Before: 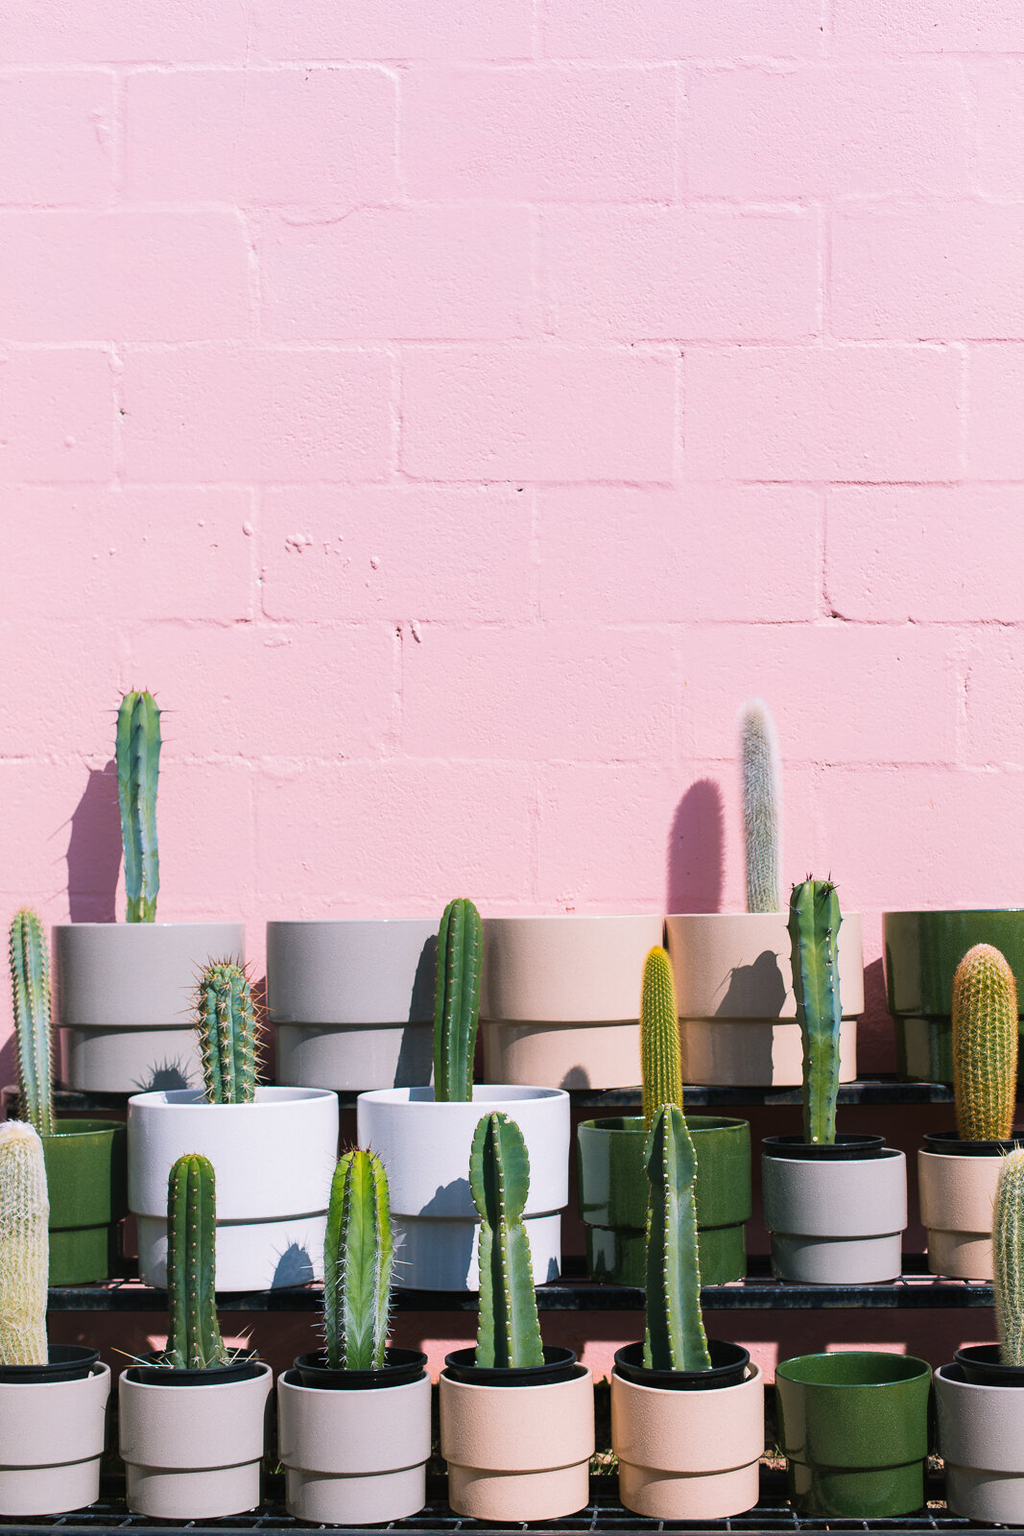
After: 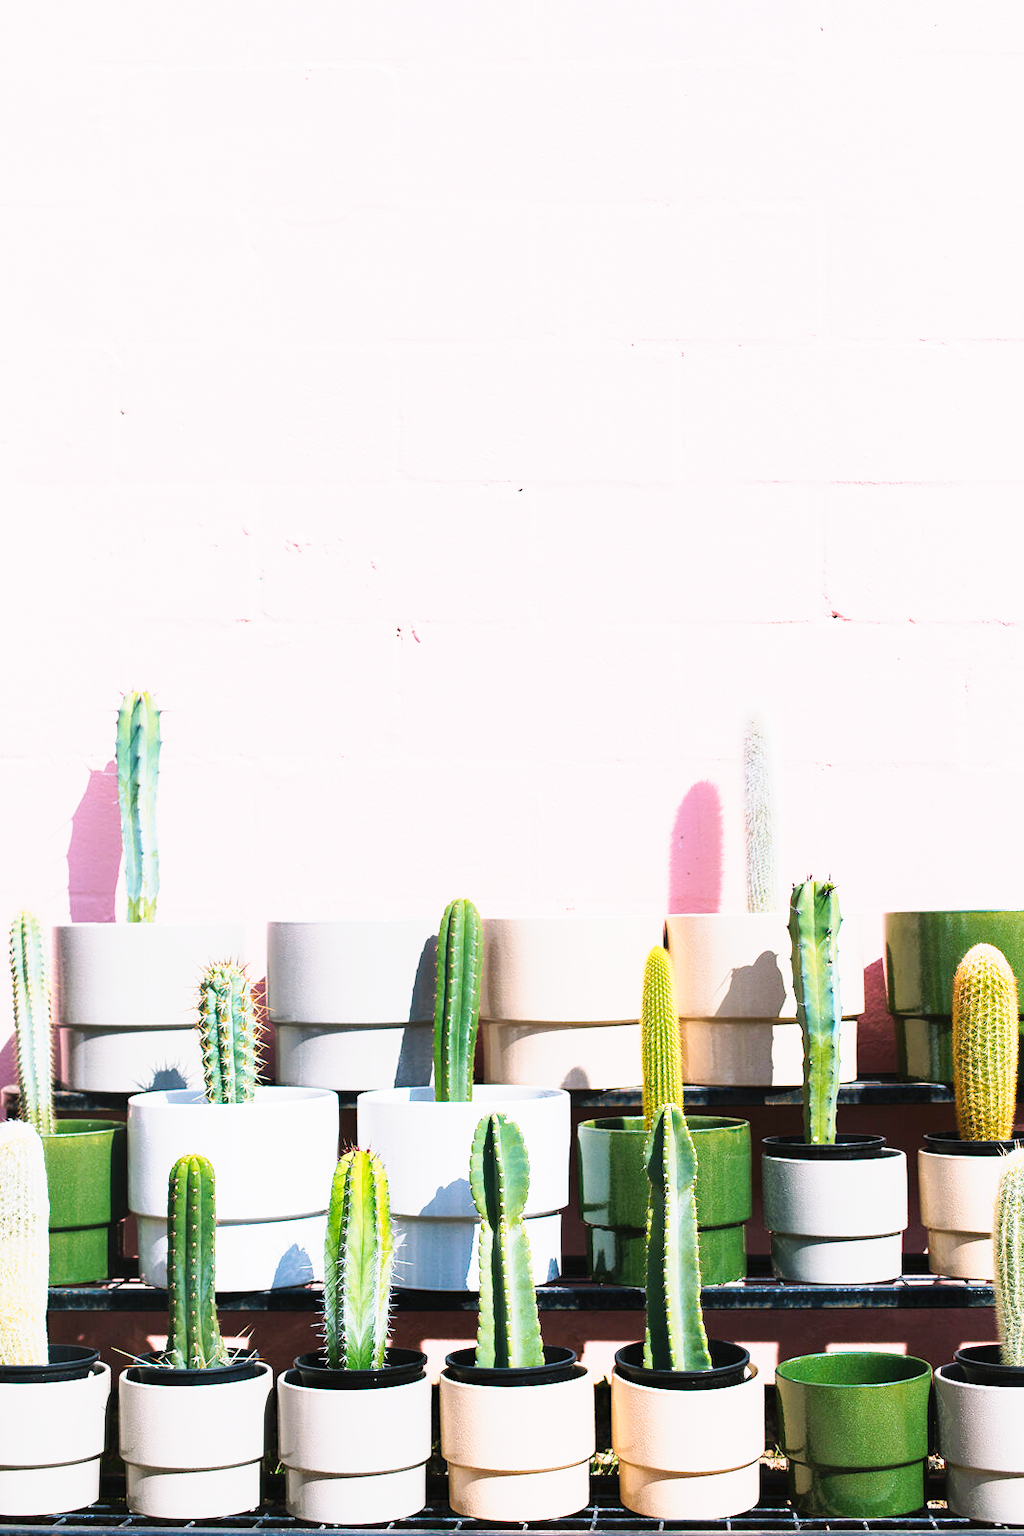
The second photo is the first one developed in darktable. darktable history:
tone curve: curves: ch0 [(0, 0) (0.003, 0.004) (0.011, 0.016) (0.025, 0.035) (0.044, 0.062) (0.069, 0.097) (0.1, 0.143) (0.136, 0.205) (0.177, 0.276) (0.224, 0.36) (0.277, 0.461) (0.335, 0.584) (0.399, 0.686) (0.468, 0.783) (0.543, 0.868) (0.623, 0.927) (0.709, 0.96) (0.801, 0.974) (0.898, 0.986) (1, 1)], preserve colors none
